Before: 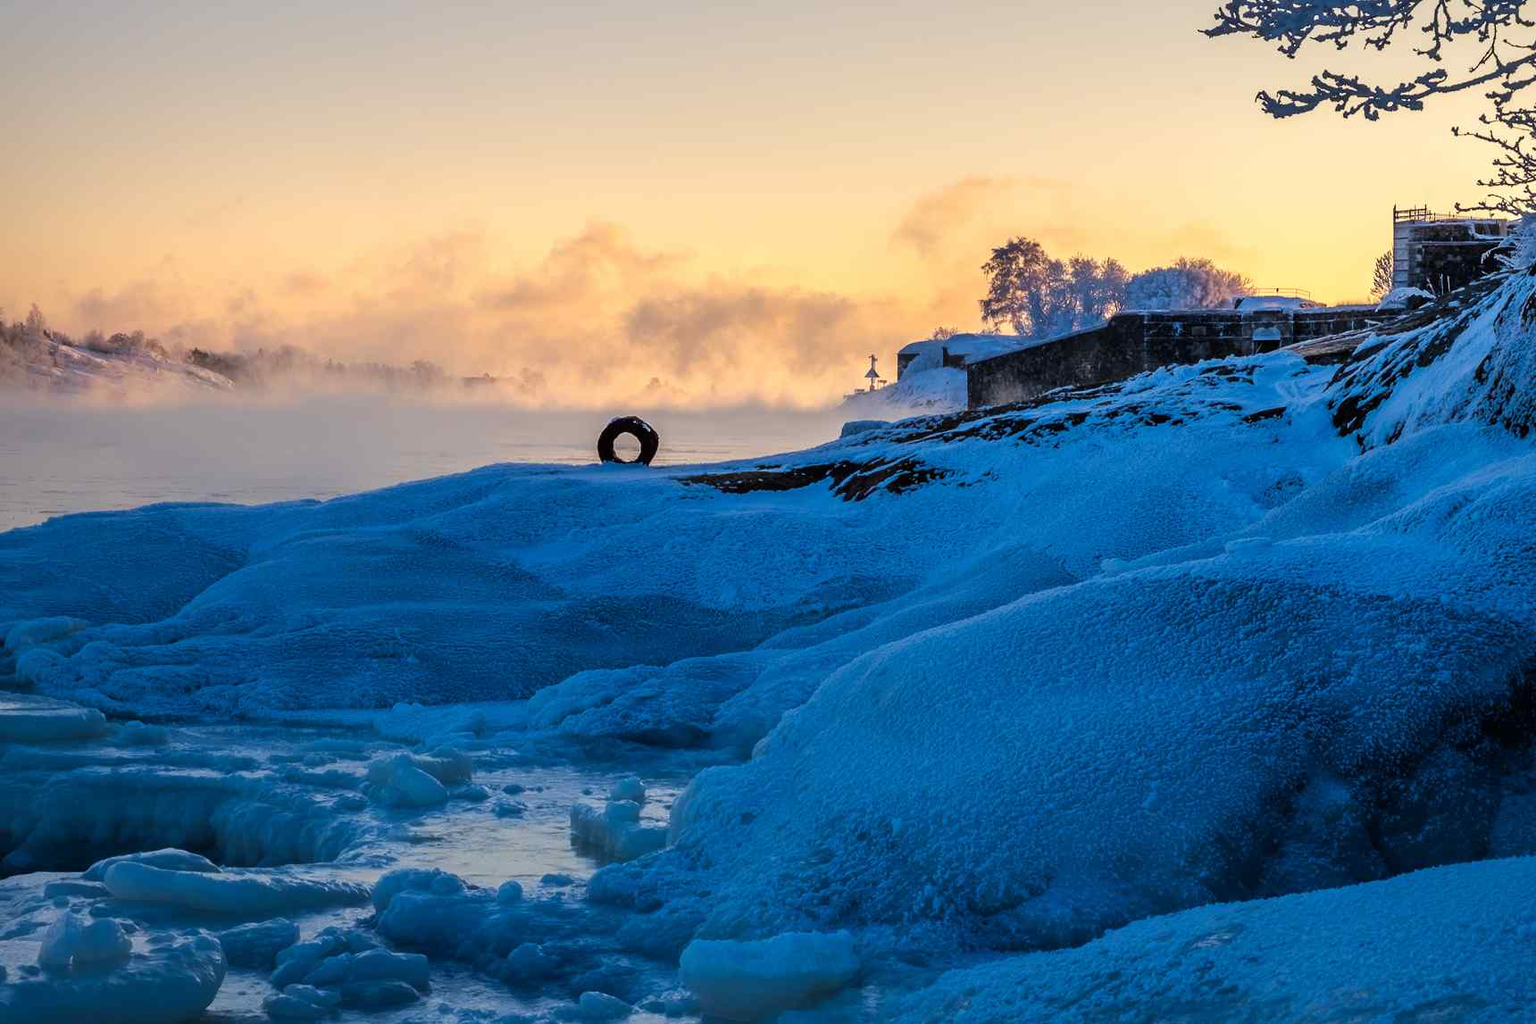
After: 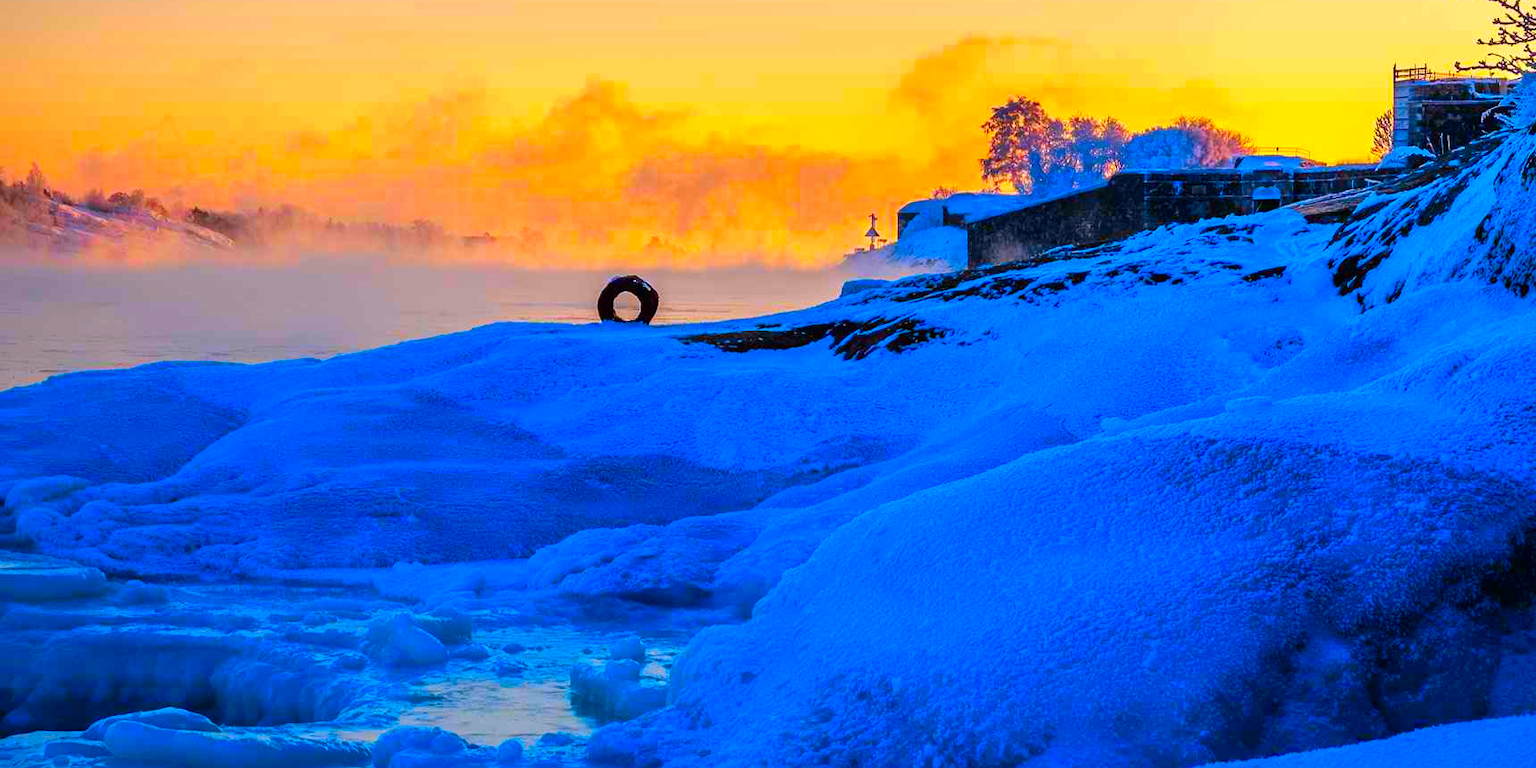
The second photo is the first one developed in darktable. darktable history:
crop: top 13.819%, bottom 11.169%
color correction: highlights a* 1.59, highlights b* -1.7, saturation 2.48
